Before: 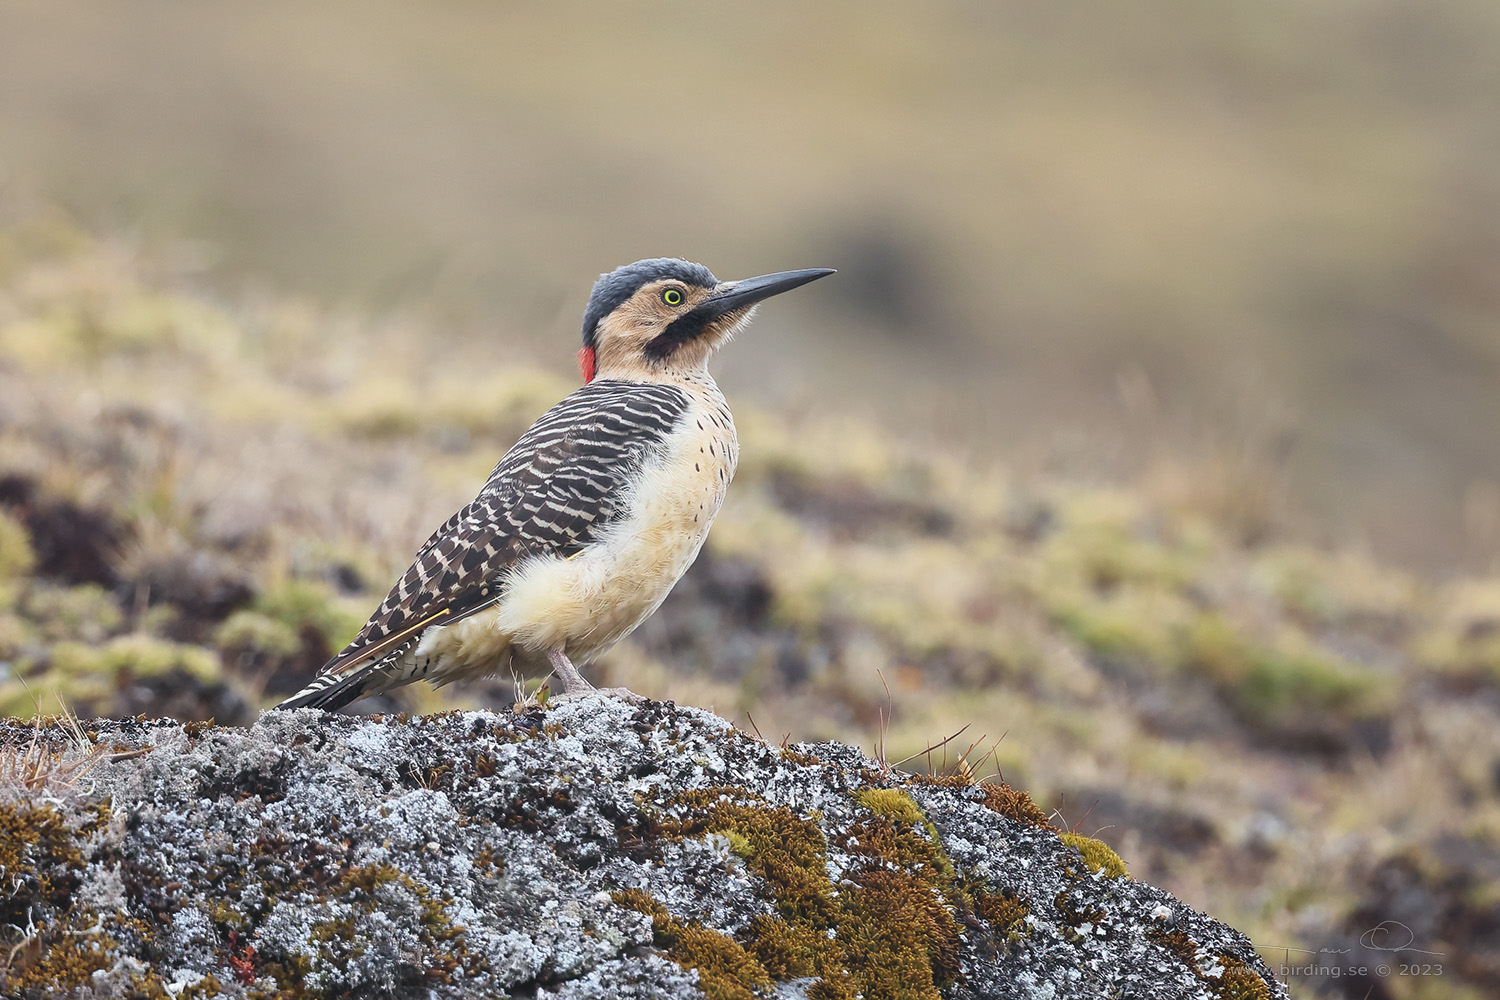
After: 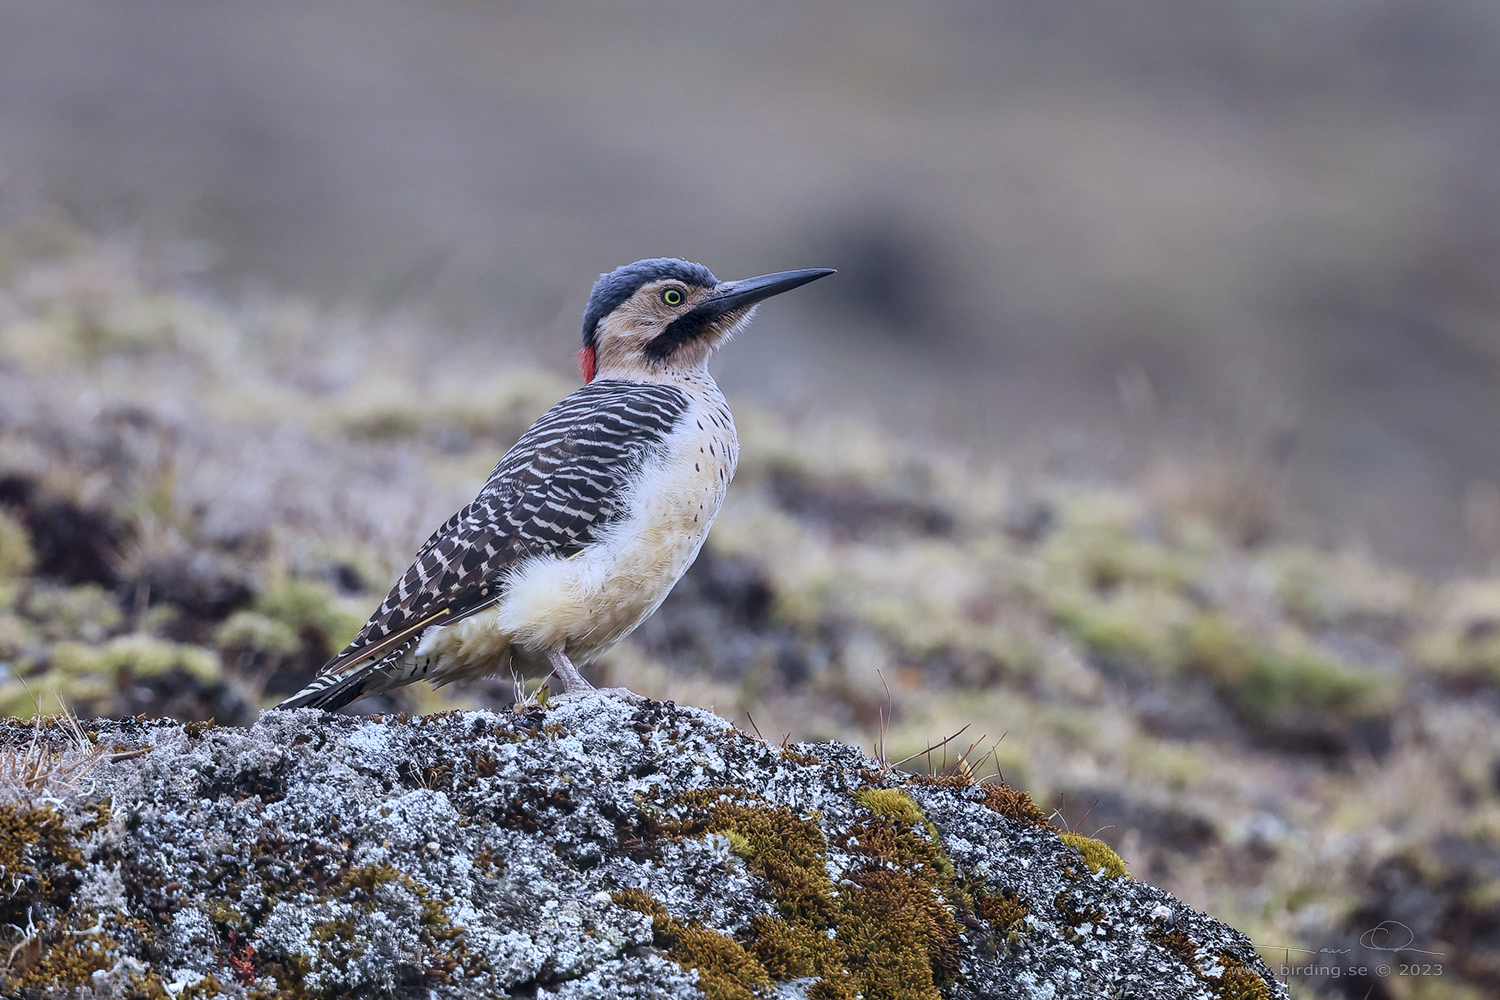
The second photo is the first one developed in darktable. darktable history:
tone equalizer: on, module defaults
white balance: red 0.954, blue 1.079
local contrast: highlights 25%, shadows 75%, midtone range 0.75
graduated density: hue 238.83°, saturation 50%
